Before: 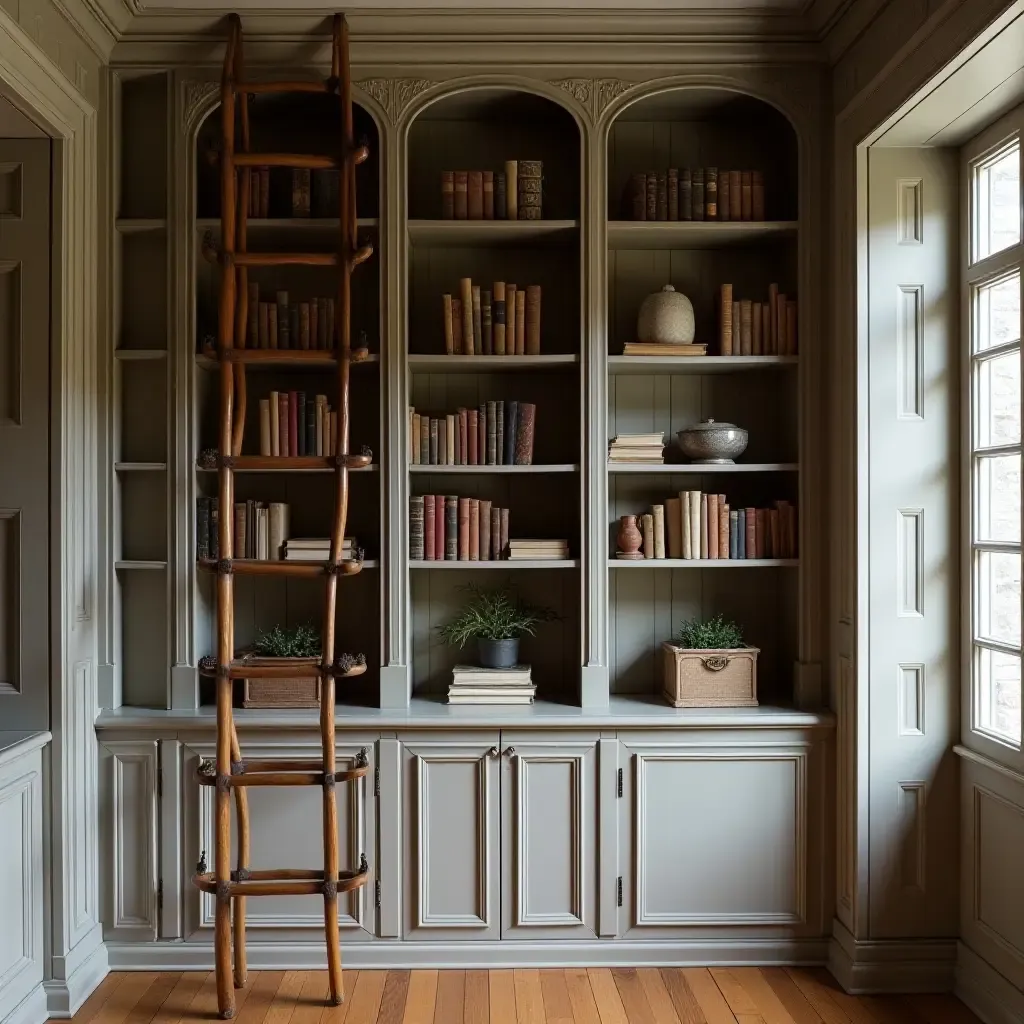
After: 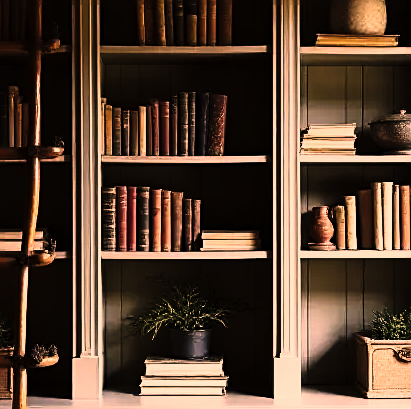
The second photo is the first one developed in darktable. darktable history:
levels: mode automatic, levels [0.721, 0.937, 0.997]
sharpen: on, module defaults
tone curve: curves: ch0 [(0, 0) (0.003, 0.002) (0.011, 0.005) (0.025, 0.011) (0.044, 0.017) (0.069, 0.021) (0.1, 0.027) (0.136, 0.035) (0.177, 0.05) (0.224, 0.076) (0.277, 0.126) (0.335, 0.212) (0.399, 0.333) (0.468, 0.473) (0.543, 0.627) (0.623, 0.784) (0.709, 0.9) (0.801, 0.963) (0.898, 0.988) (1, 1)], preserve colors none
crop: left 30.155%, top 30.196%, right 29.638%, bottom 29.786%
color correction: highlights a* 39.92, highlights b* 39.65, saturation 0.693
